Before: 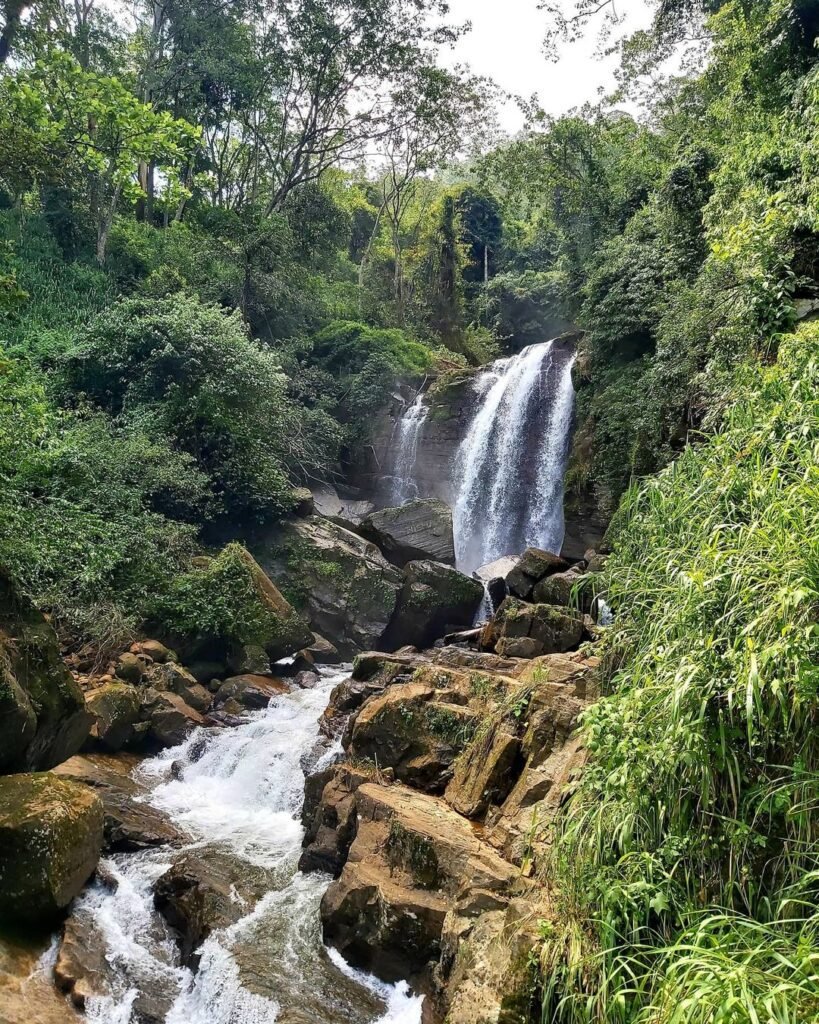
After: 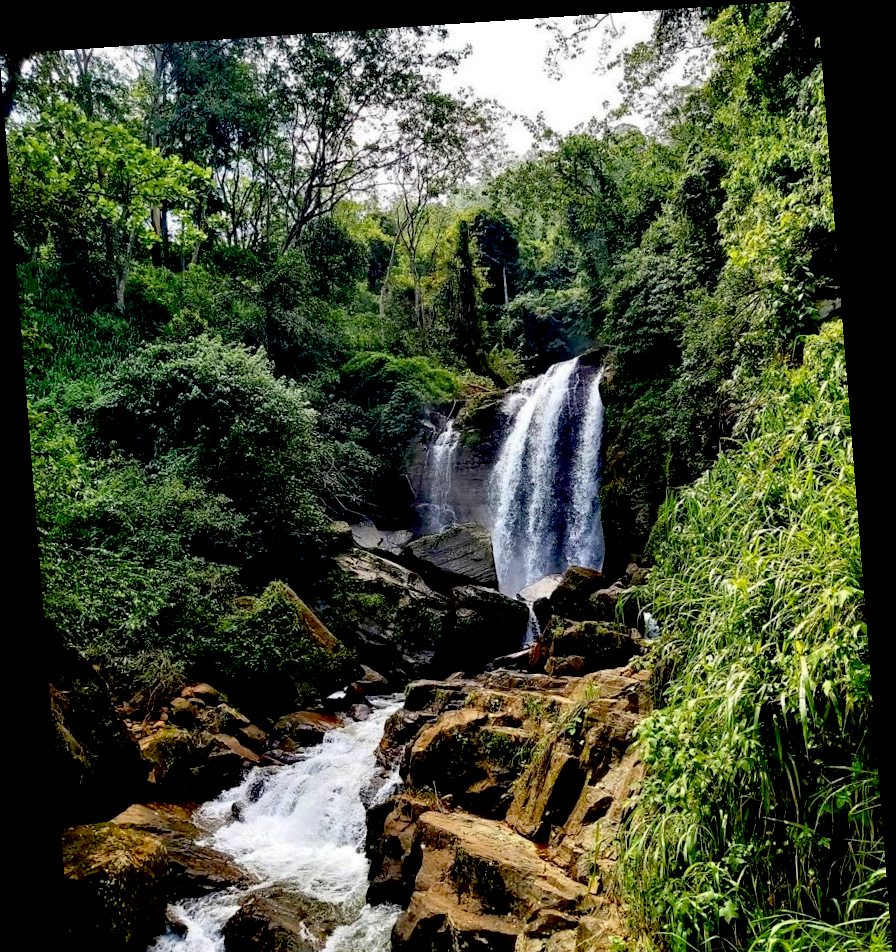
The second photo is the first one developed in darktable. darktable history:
crop and rotate: top 0%, bottom 11.49%
exposure: black level correction 0.056, compensate highlight preservation false
rotate and perspective: rotation -4.2°, shear 0.006, automatic cropping off
